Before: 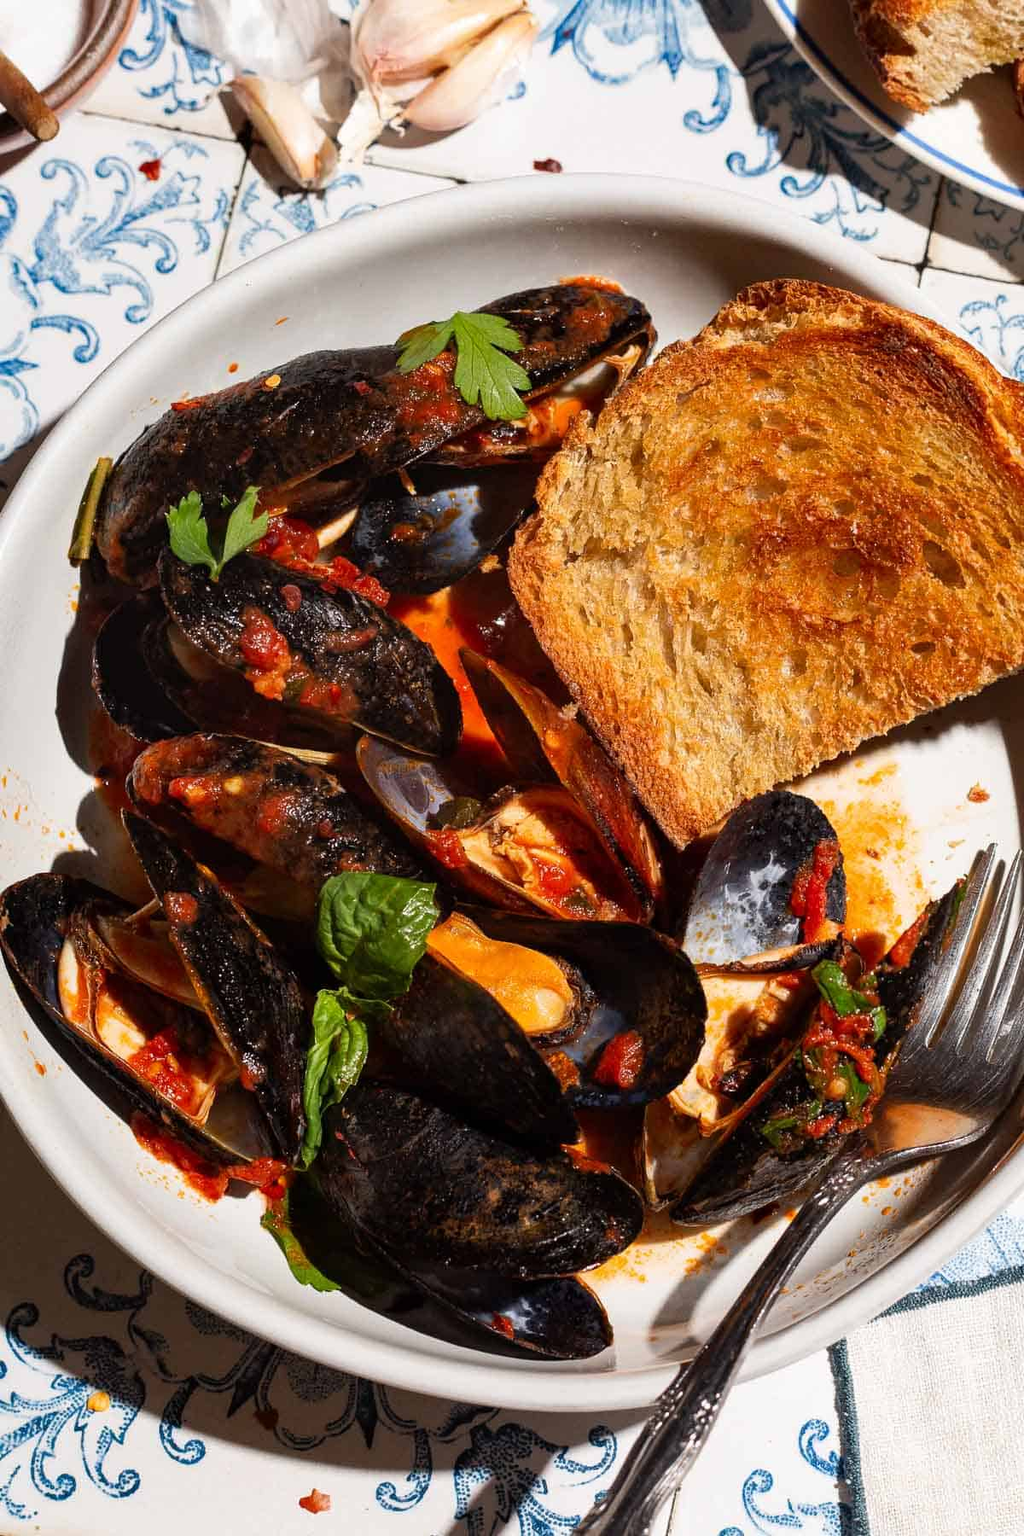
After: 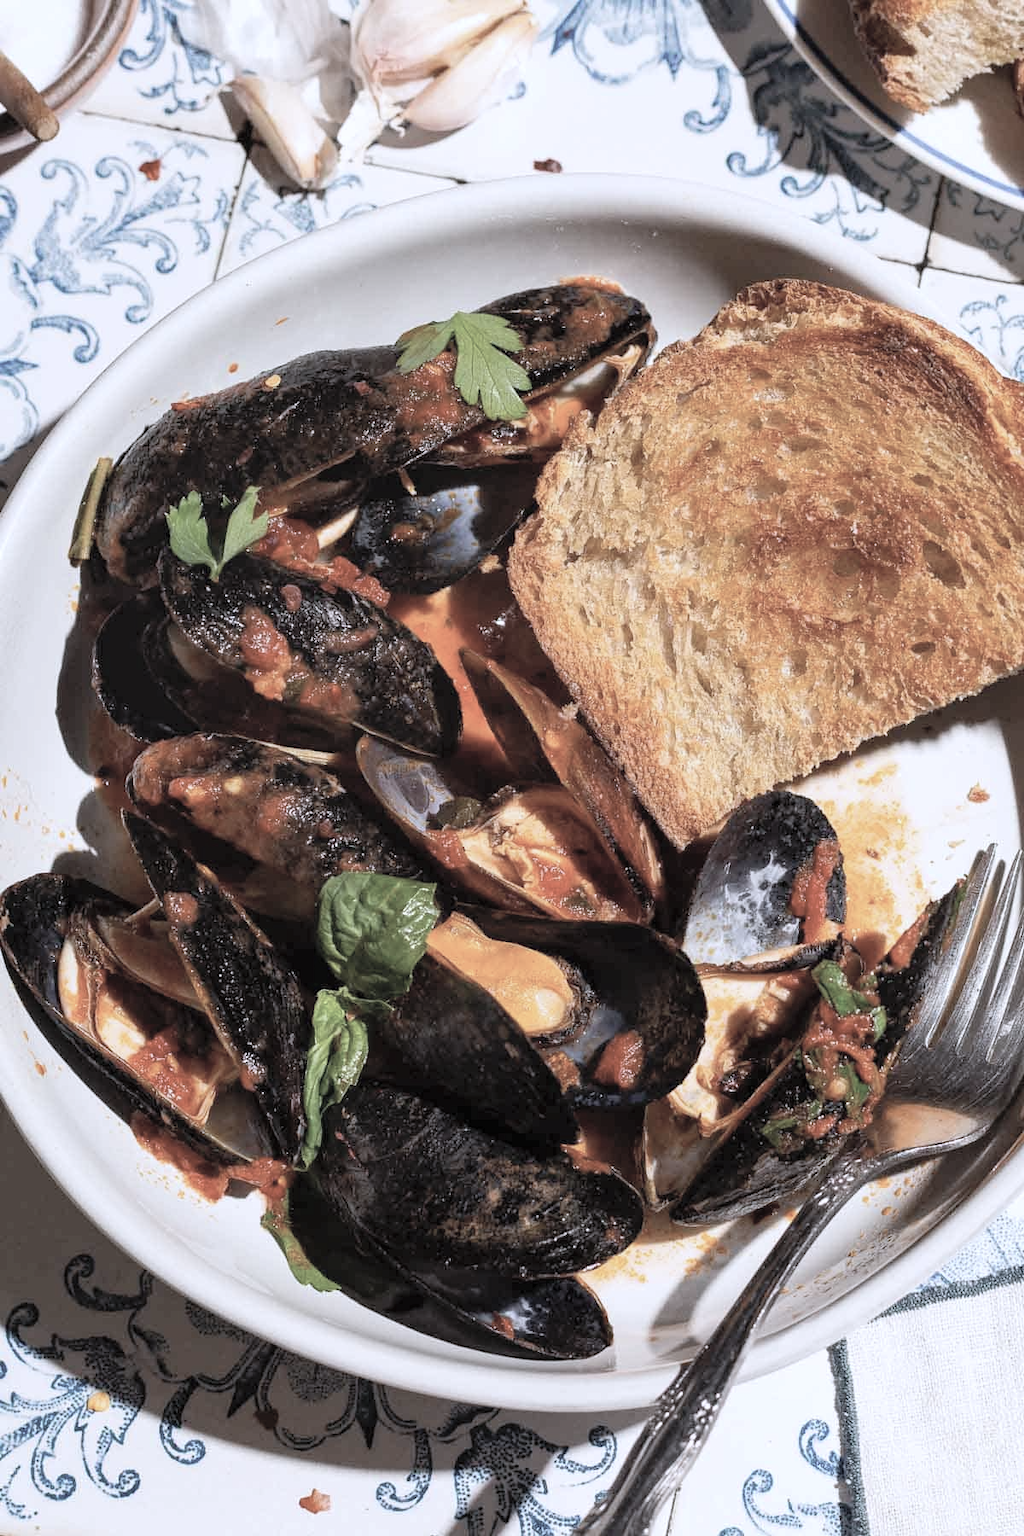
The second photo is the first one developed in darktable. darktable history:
contrast brightness saturation: brightness 0.182, saturation -0.512
color calibration: illuminant as shot in camera, x 0.37, y 0.382, temperature 4317.12 K
